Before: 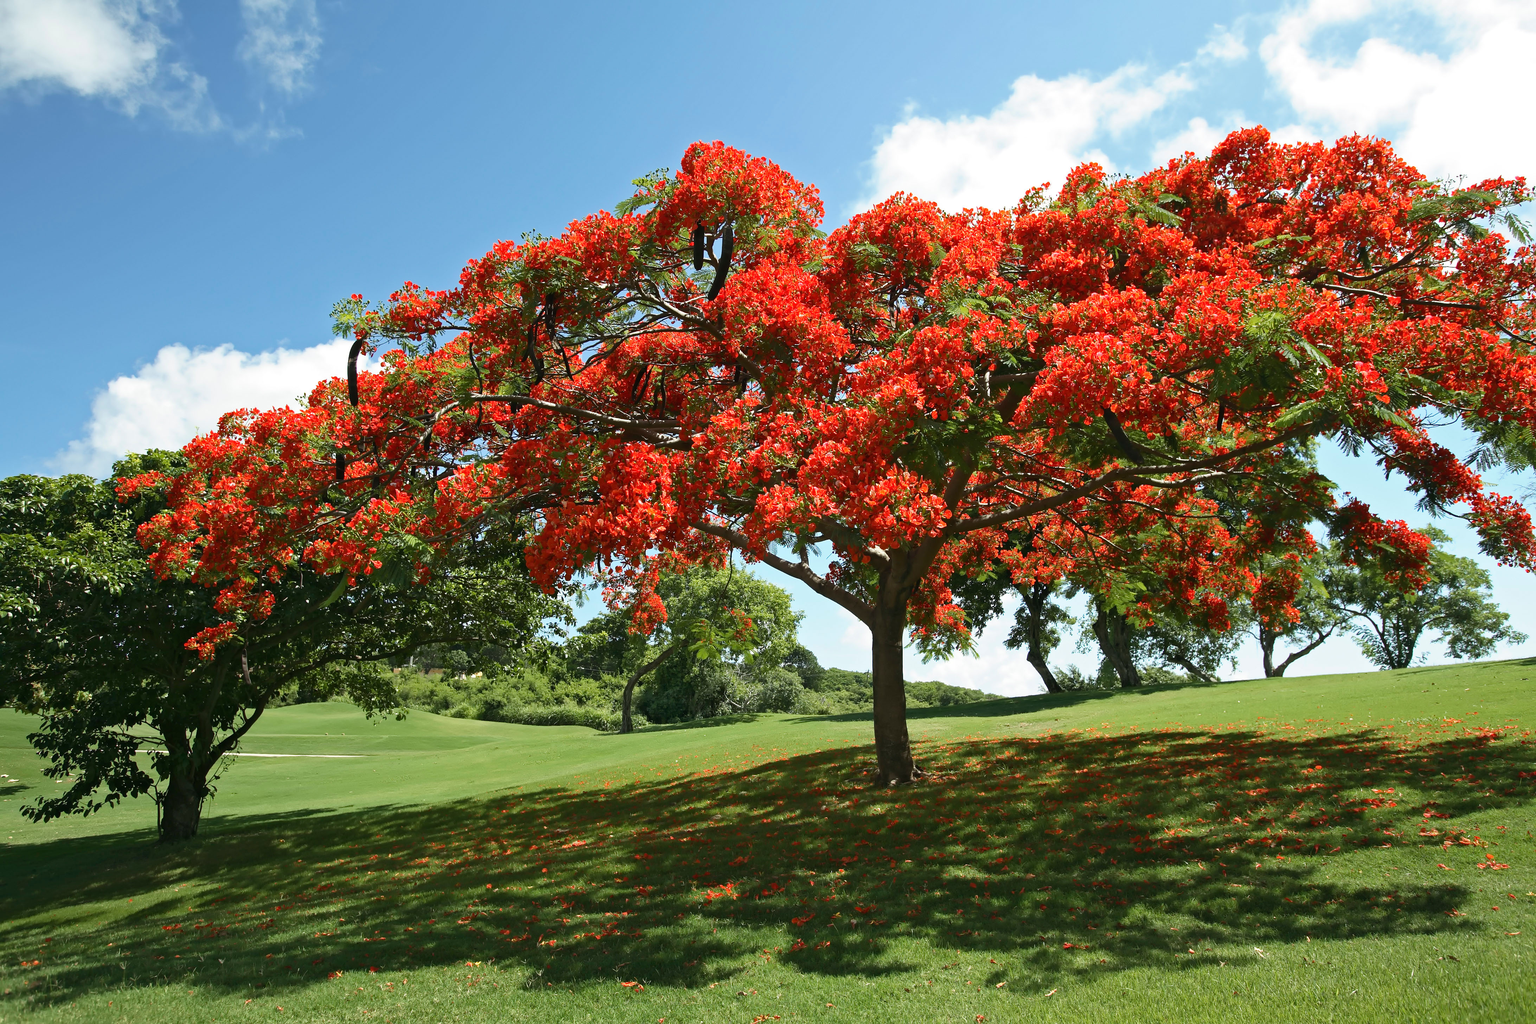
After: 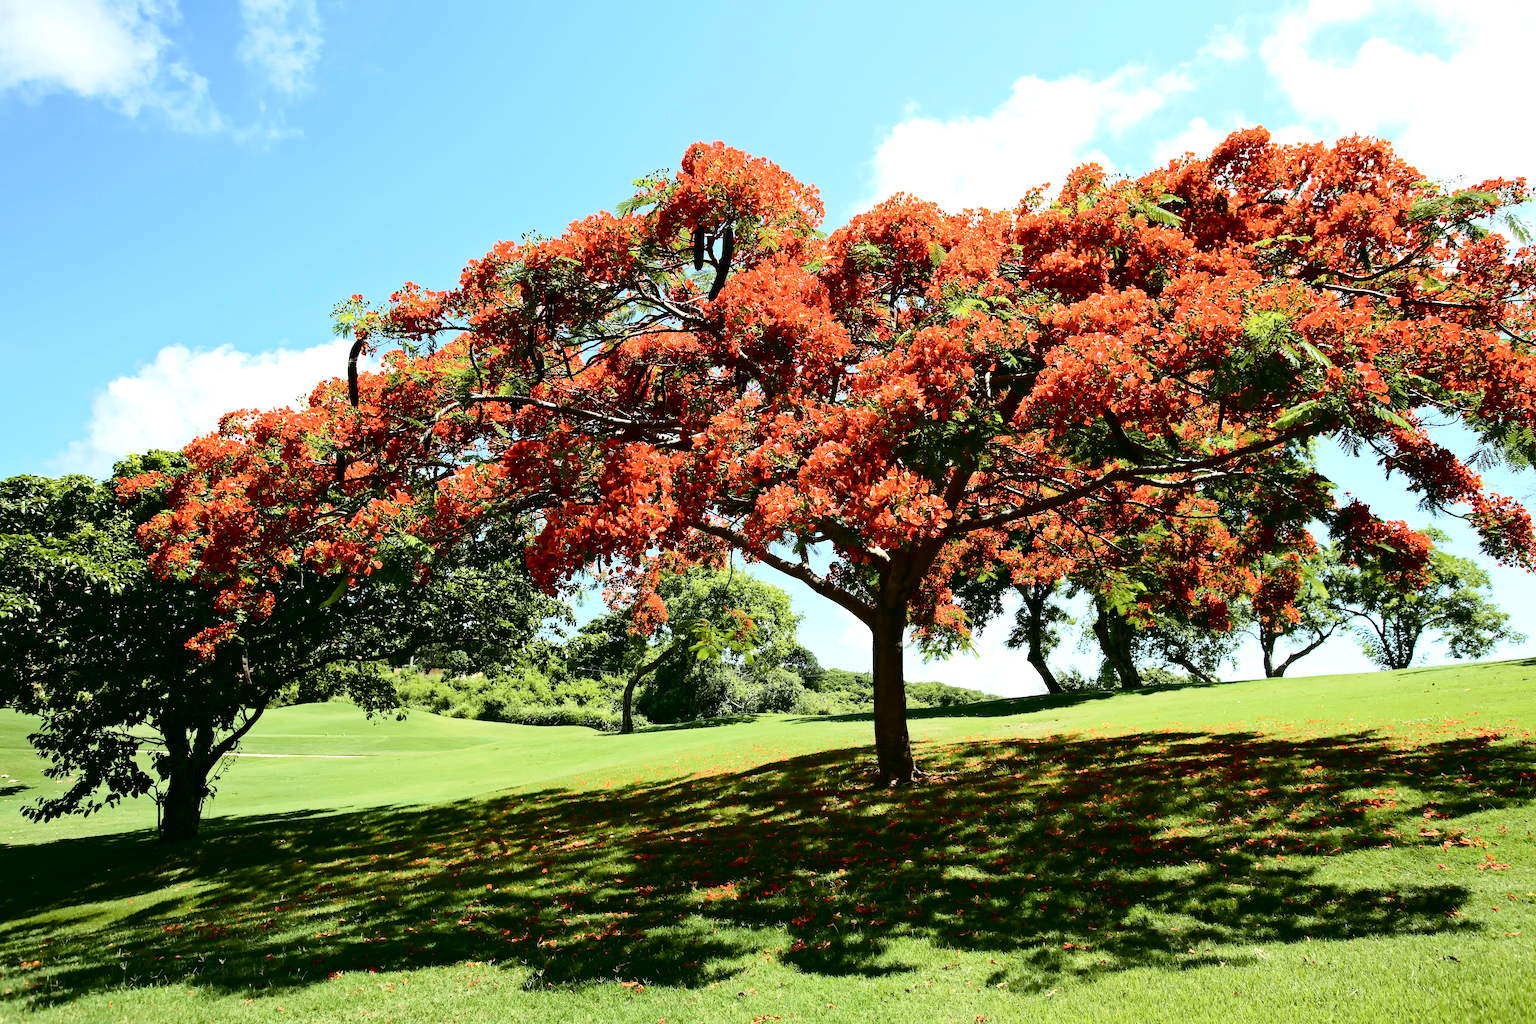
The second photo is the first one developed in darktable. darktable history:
tone curve: curves: ch0 [(0, 0) (0.003, 0.001) (0.011, 0.004) (0.025, 0.008) (0.044, 0.015) (0.069, 0.022) (0.1, 0.031) (0.136, 0.052) (0.177, 0.101) (0.224, 0.181) (0.277, 0.289) (0.335, 0.418) (0.399, 0.541) (0.468, 0.65) (0.543, 0.739) (0.623, 0.817) (0.709, 0.882) (0.801, 0.919) (0.898, 0.958) (1, 1)], color space Lab, independent channels, preserve colors none
color balance rgb: perceptual saturation grading › global saturation 20%, perceptual saturation grading › highlights -24.744%, perceptual saturation grading › shadows 25.016%, global vibrance 24.956%, contrast 10.509%
